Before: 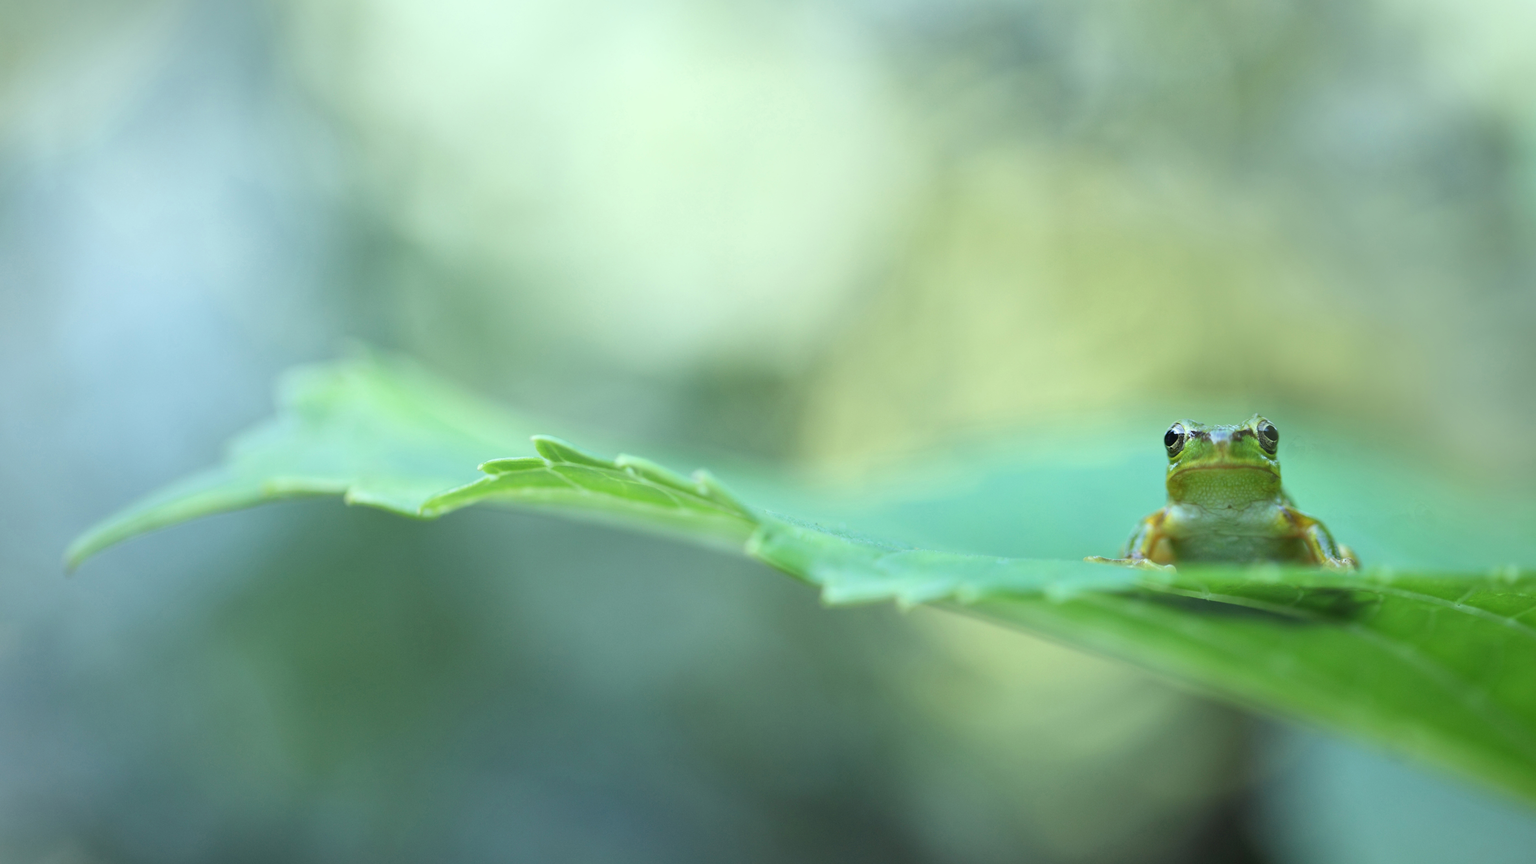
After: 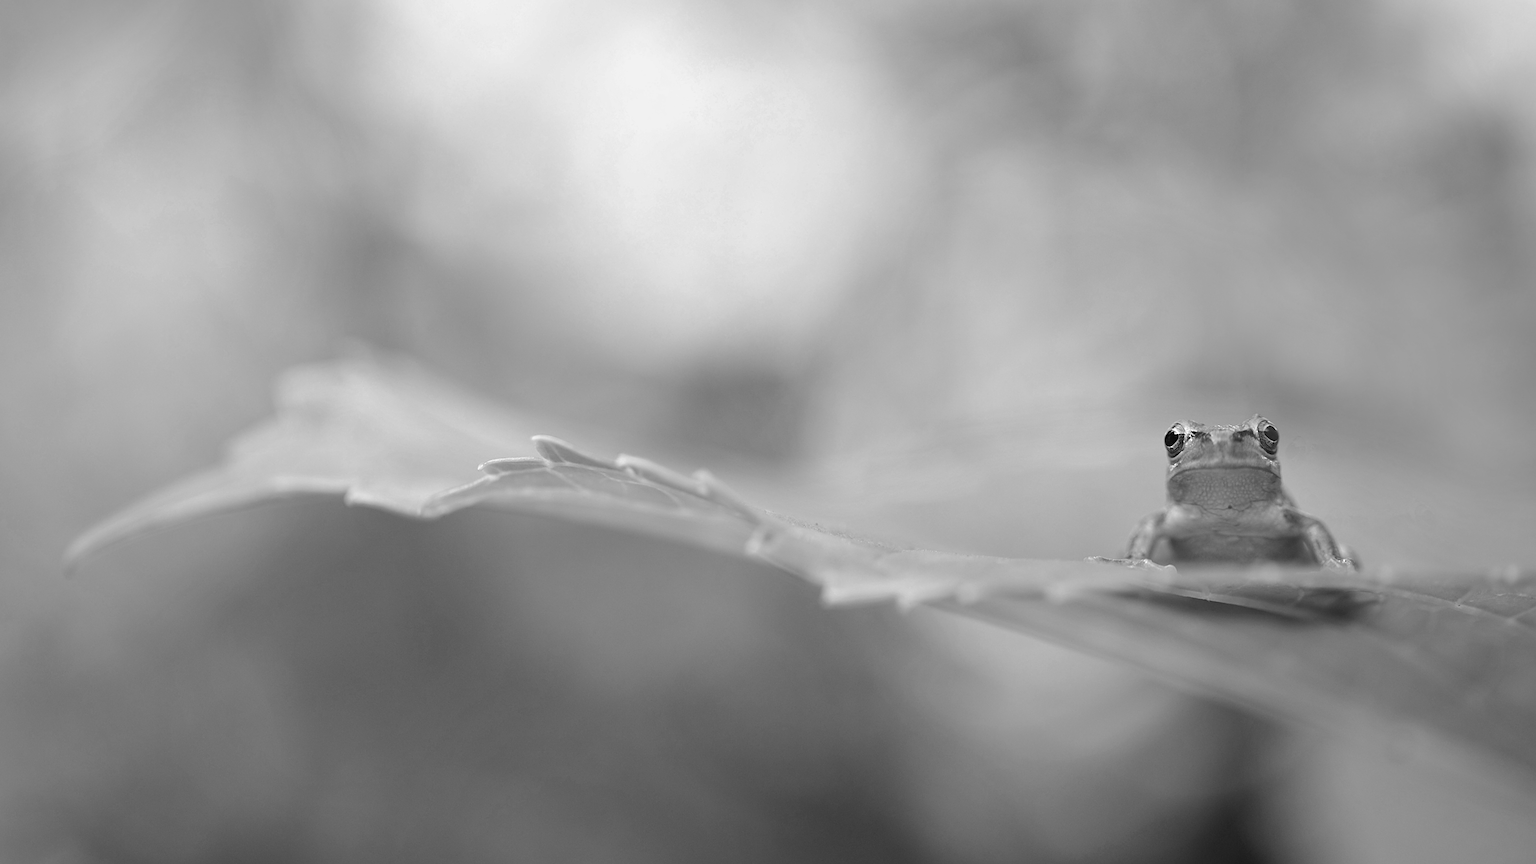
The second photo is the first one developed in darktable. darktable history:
sharpen: radius 2.531, amount 0.628
rgb curve: curves: ch0 [(0, 0) (0.175, 0.154) (0.785, 0.663) (1, 1)]
contrast brightness saturation: saturation -1
